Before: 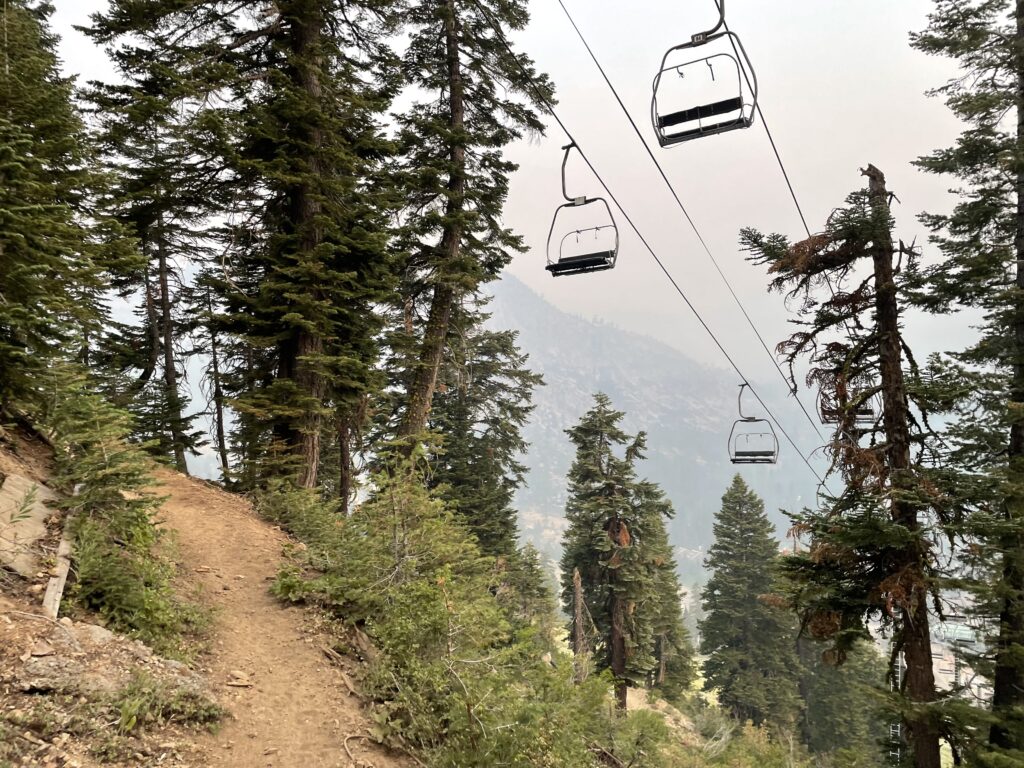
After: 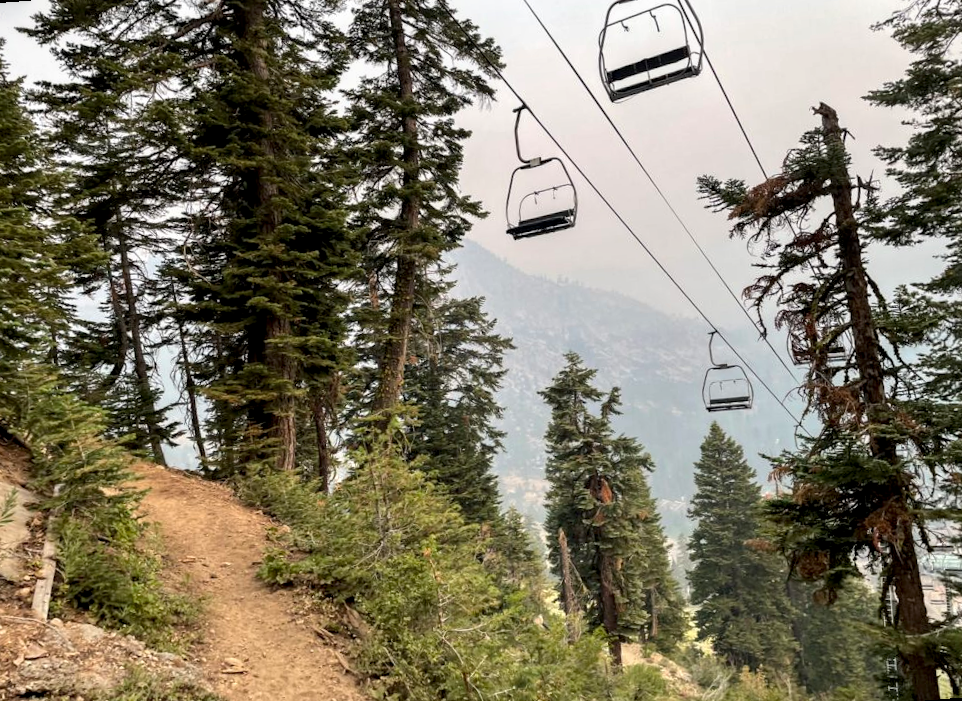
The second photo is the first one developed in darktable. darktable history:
local contrast: shadows 94%
rotate and perspective: rotation -4.57°, crop left 0.054, crop right 0.944, crop top 0.087, crop bottom 0.914
